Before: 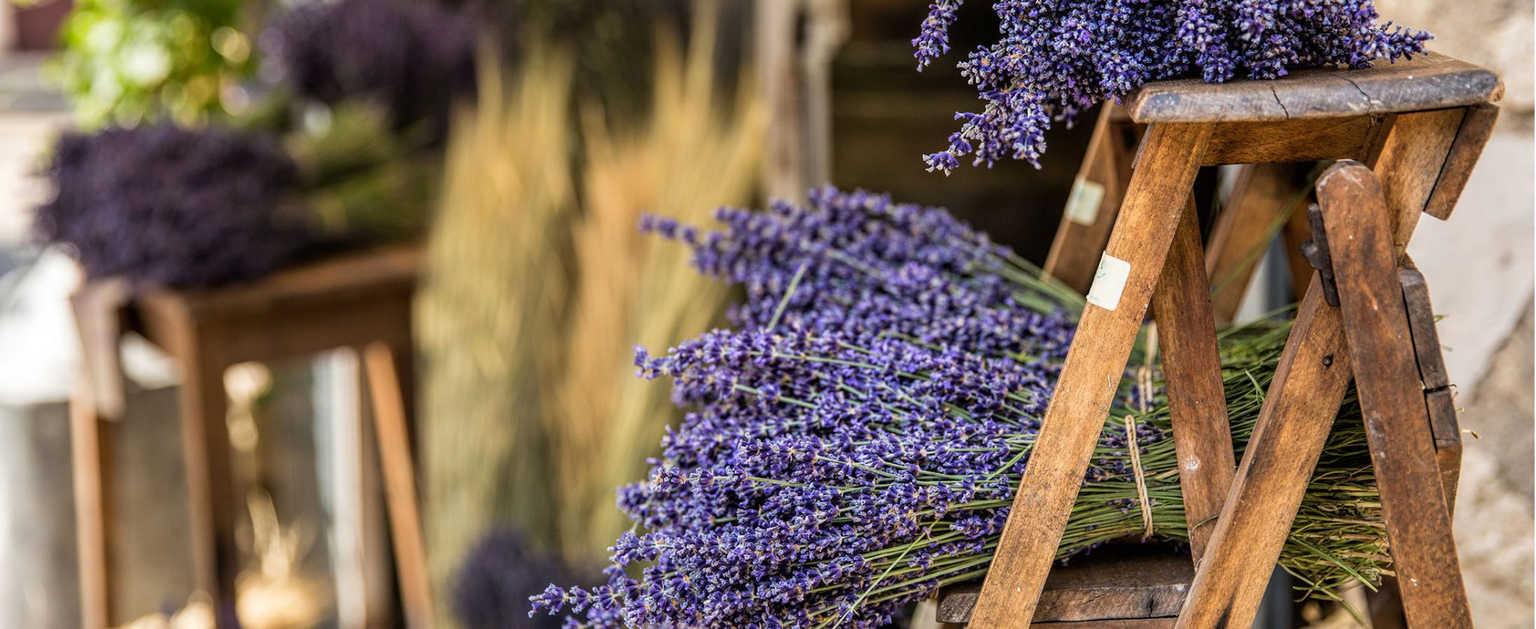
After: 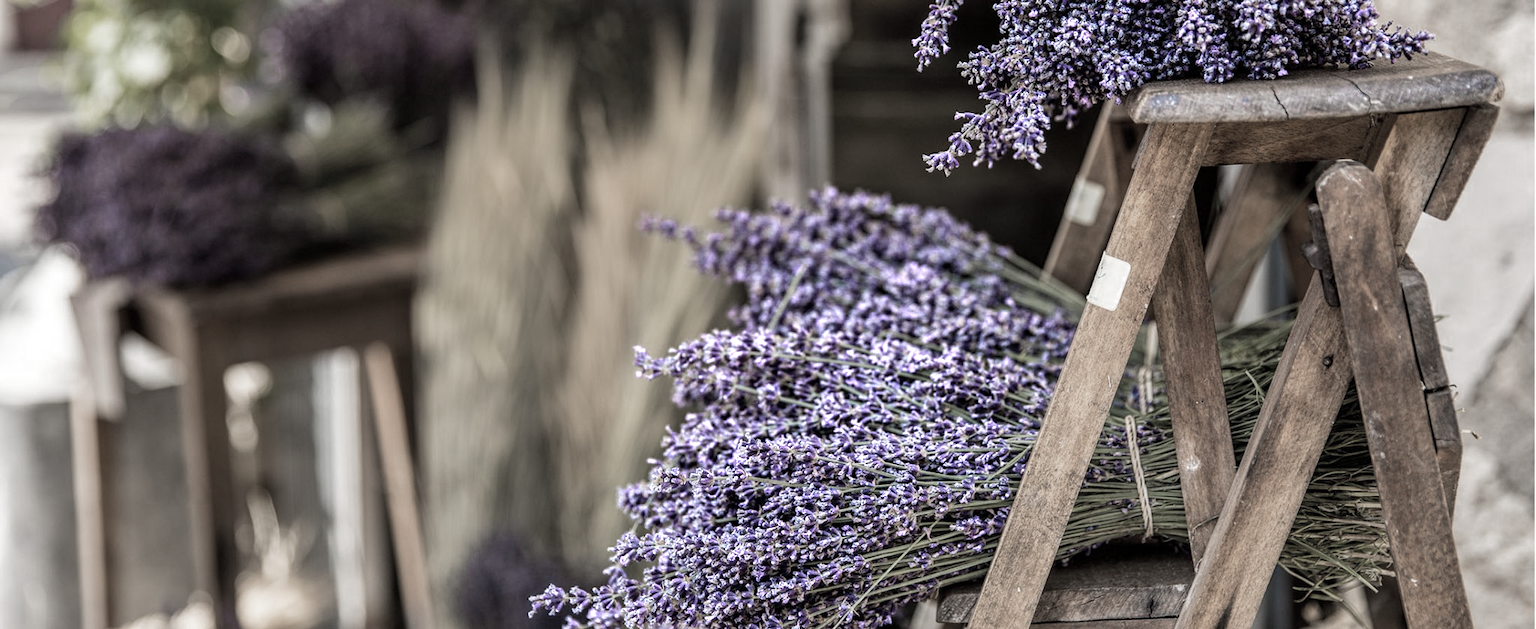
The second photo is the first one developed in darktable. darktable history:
local contrast: mode bilateral grid, contrast 15, coarseness 36, detail 106%, midtone range 0.2
color zones: curves: ch0 [(0, 0.613) (0.01, 0.613) (0.245, 0.448) (0.498, 0.529) (0.642, 0.665) (0.879, 0.777) (0.99, 0.613)]; ch1 [(0, 0.272) (0.219, 0.127) (0.724, 0.346)]
